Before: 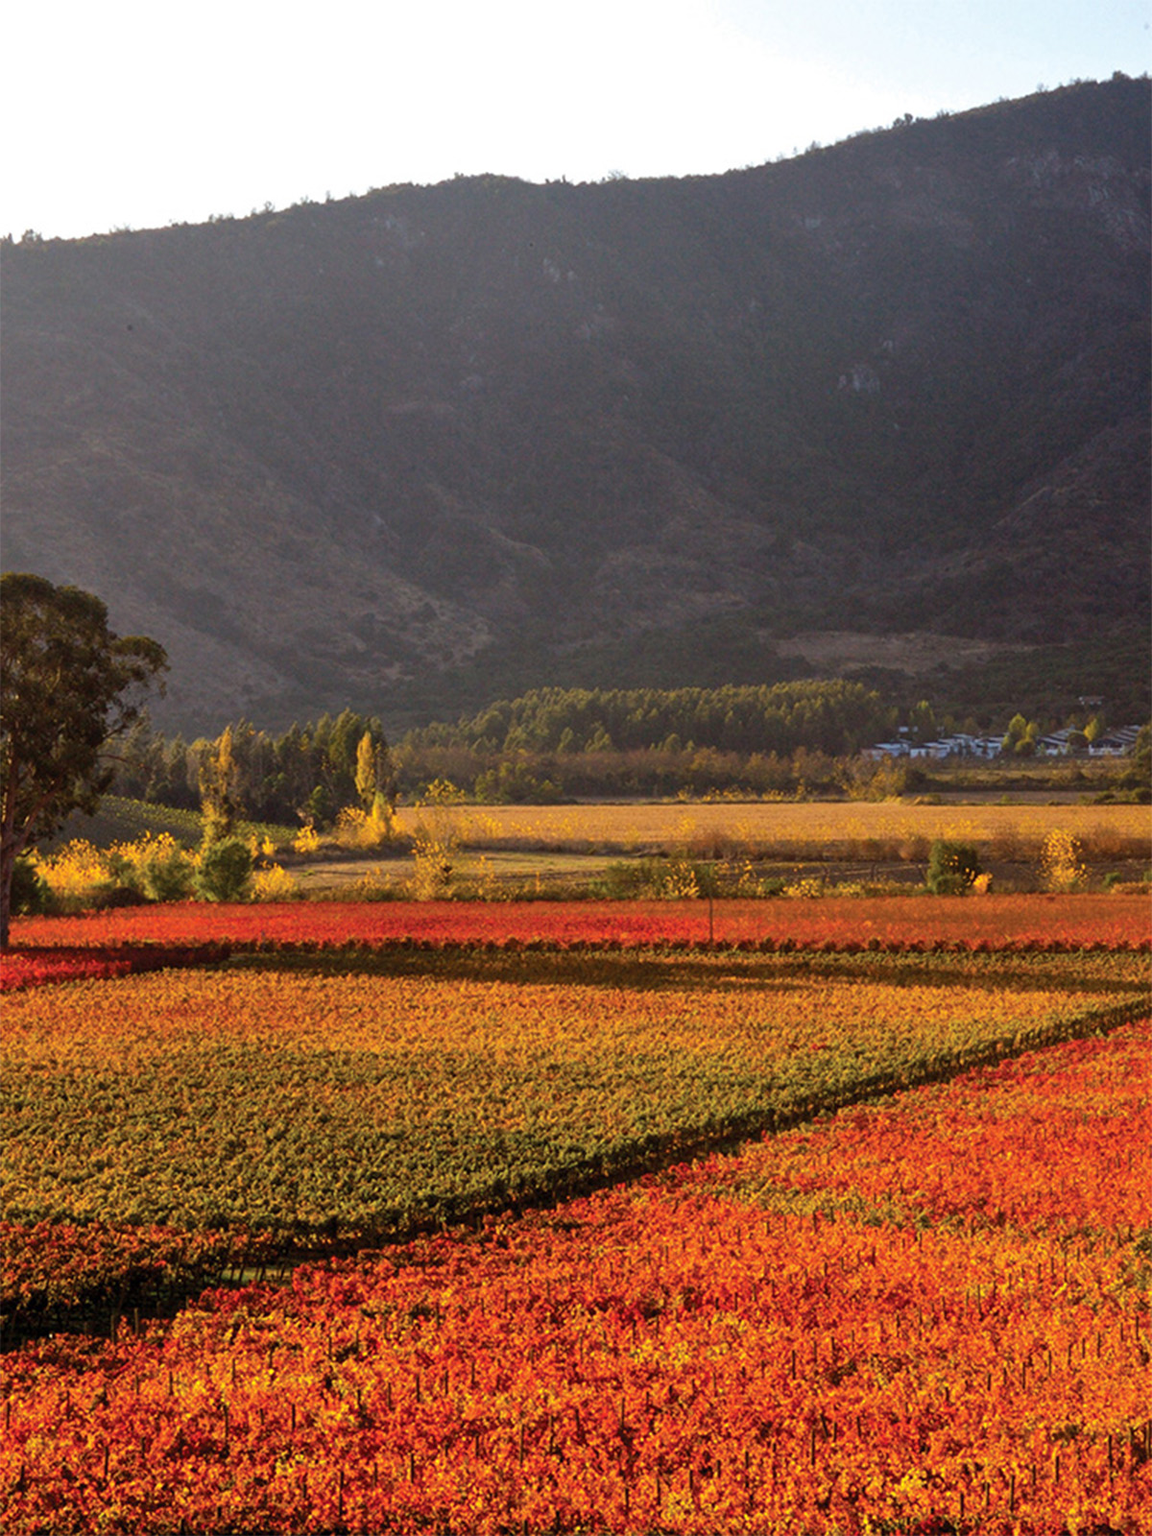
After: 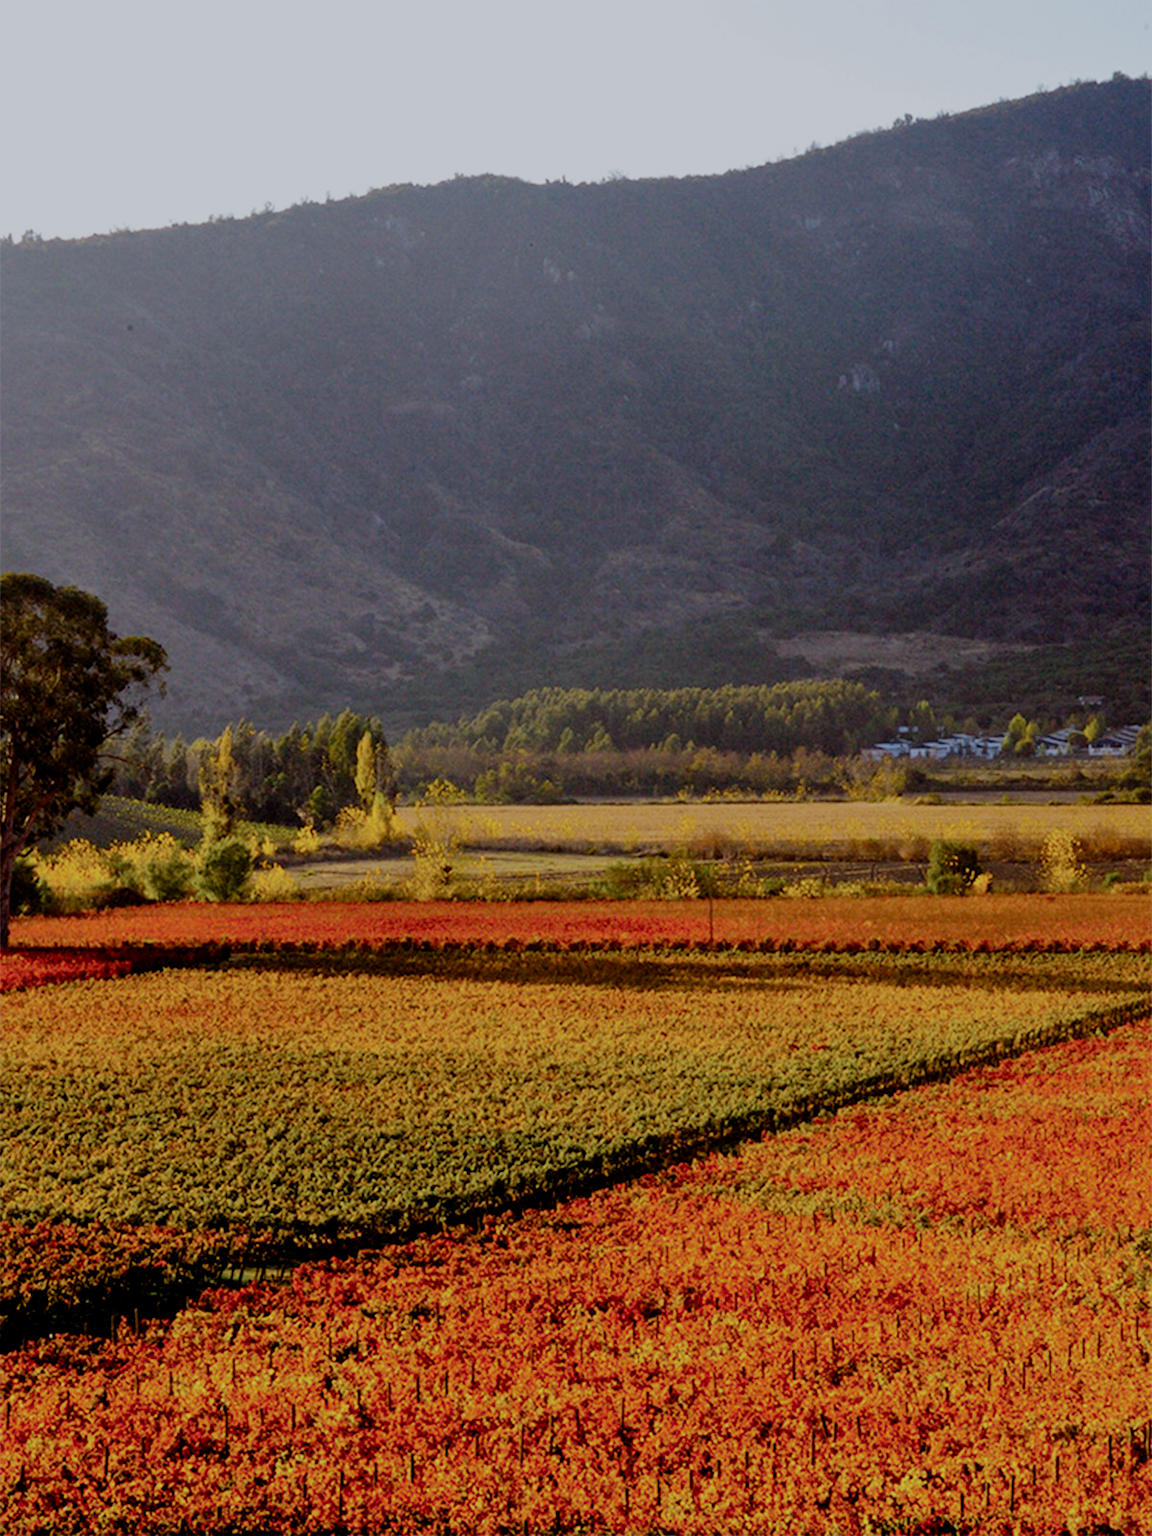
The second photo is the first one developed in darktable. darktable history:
filmic rgb: middle gray luminance 18%, black relative exposure -7.5 EV, white relative exposure 8.5 EV, threshold 6 EV, target black luminance 0%, hardness 2.23, latitude 18.37%, contrast 0.878, highlights saturation mix 5%, shadows ↔ highlights balance 10.15%, add noise in highlights 0, preserve chrominance no, color science v3 (2019), use custom middle-gray values true, iterations of high-quality reconstruction 0, contrast in highlights soft, enable highlight reconstruction true
white balance: red 0.954, blue 1.079
